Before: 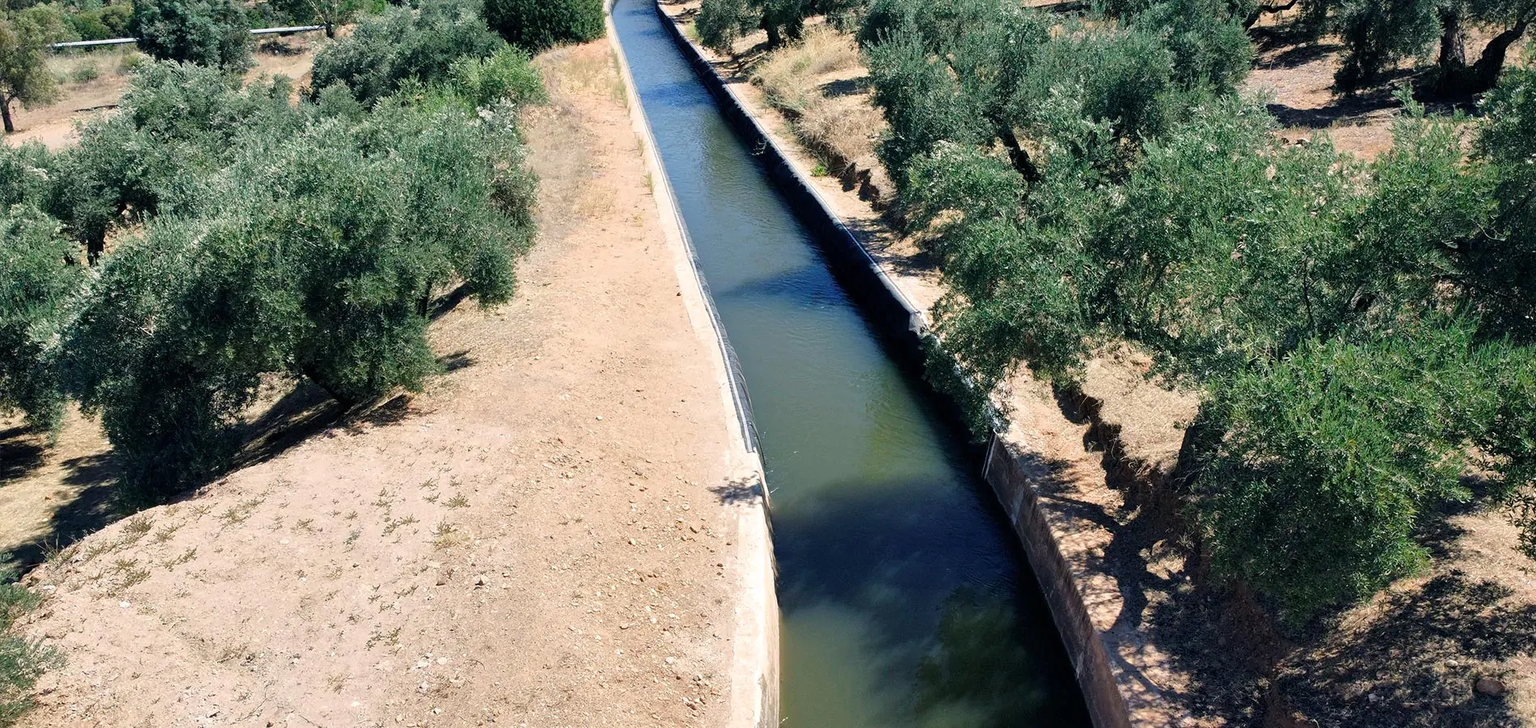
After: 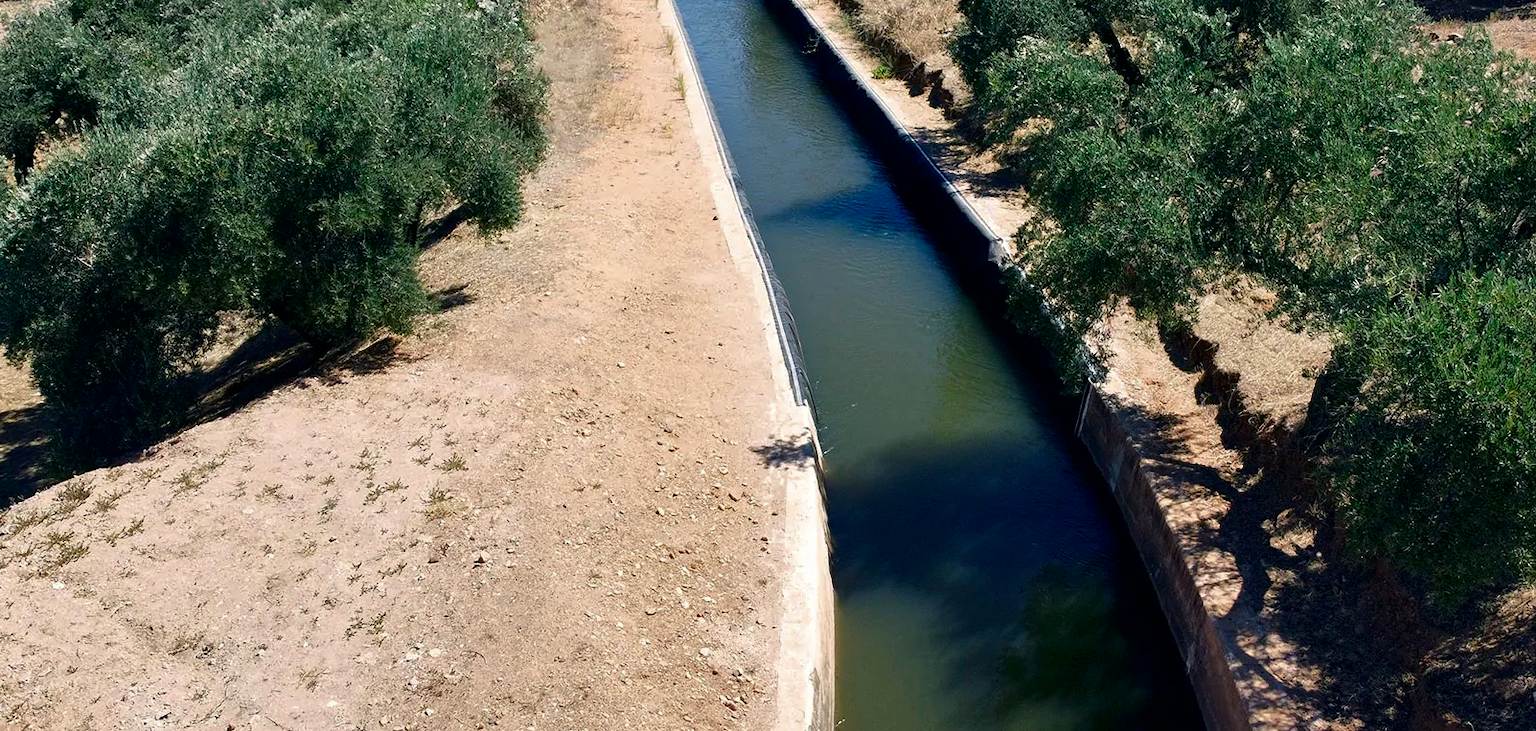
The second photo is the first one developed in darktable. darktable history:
crop and rotate: left 4.922%, top 15.198%, right 10.706%
contrast brightness saturation: brightness -0.195, saturation 0.081
